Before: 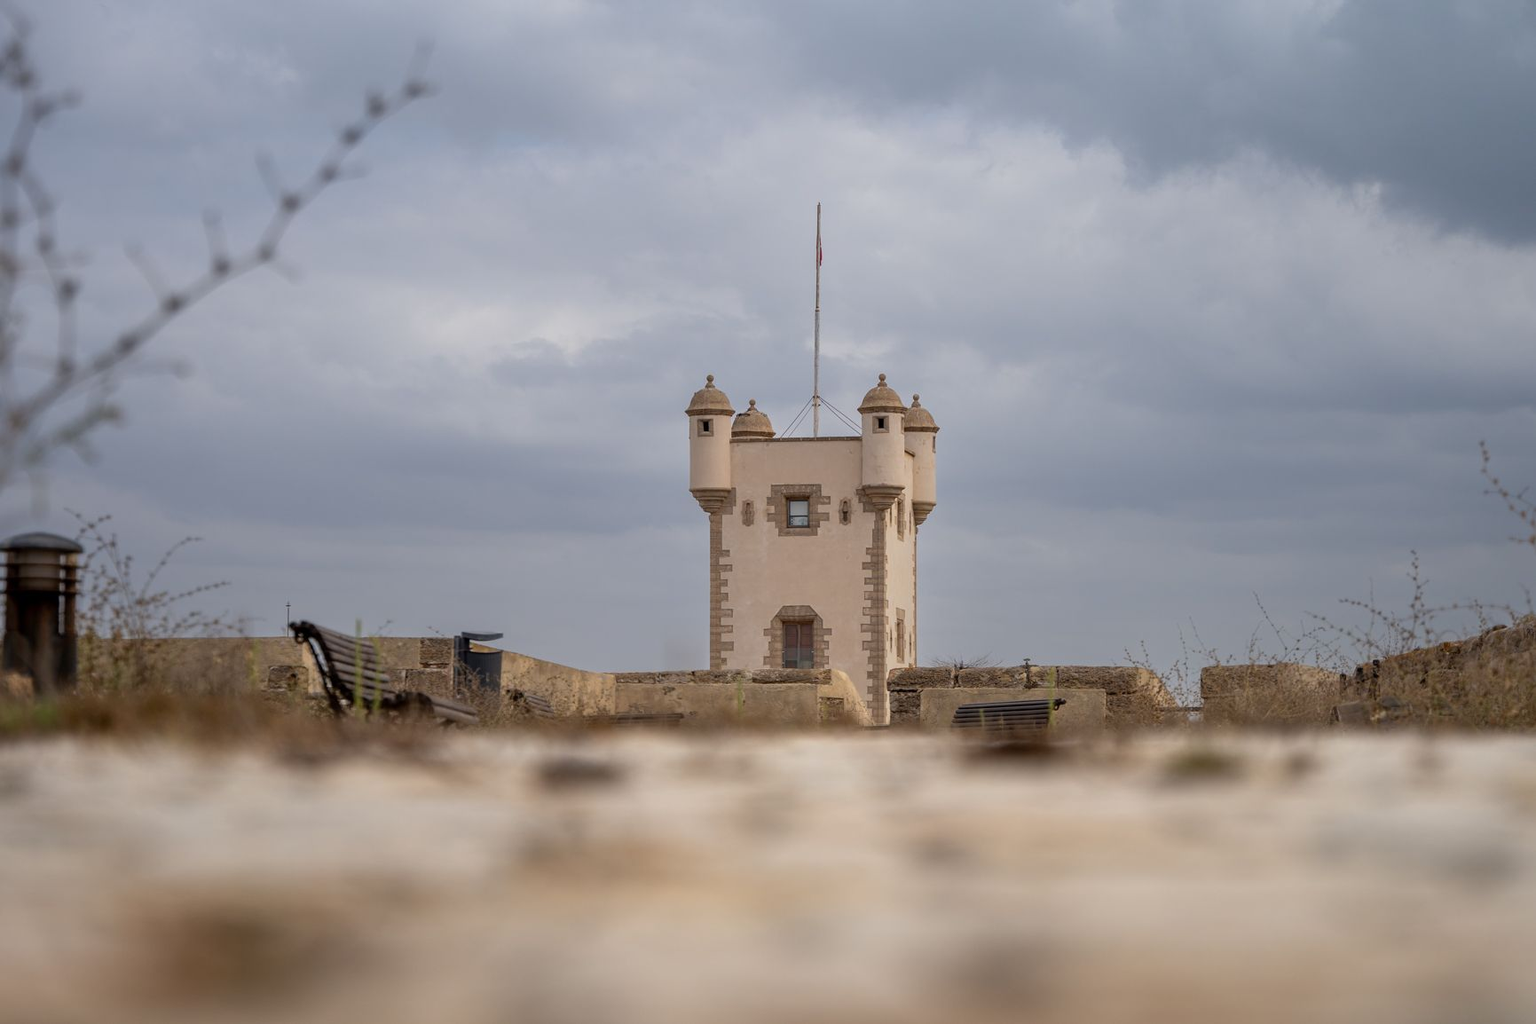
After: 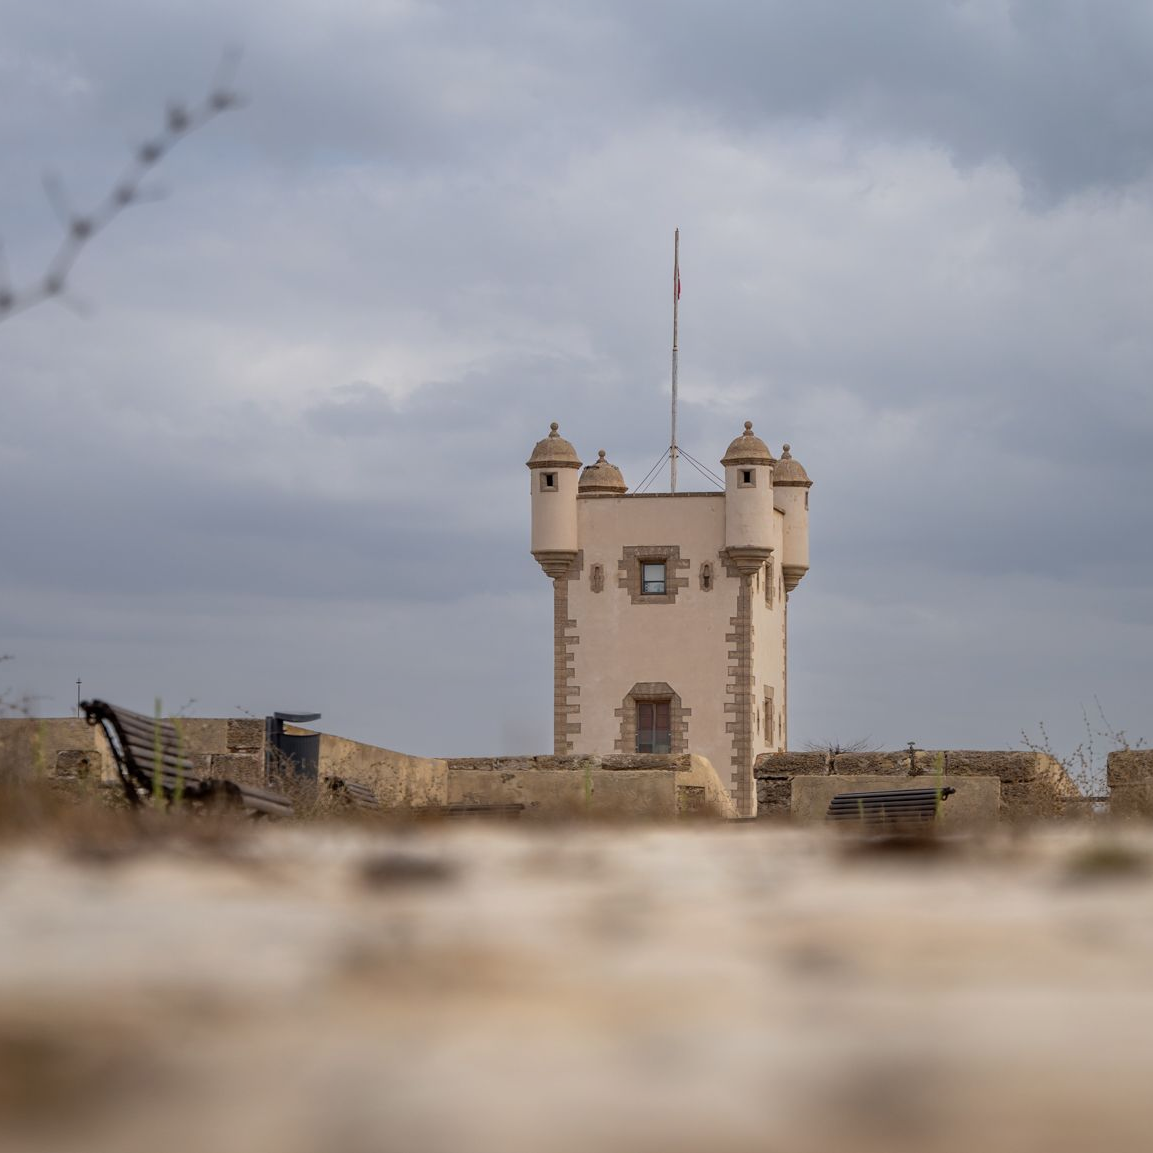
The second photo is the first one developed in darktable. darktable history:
crop and rotate: left 14.292%, right 19.041%
shadows and highlights: radius 93.07, shadows -14.46, white point adjustment 0.23, highlights 31.48, compress 48.23%, highlights color adjustment 52.79%, soften with gaussian
exposure: exposure -0.064 EV, compensate highlight preservation false
